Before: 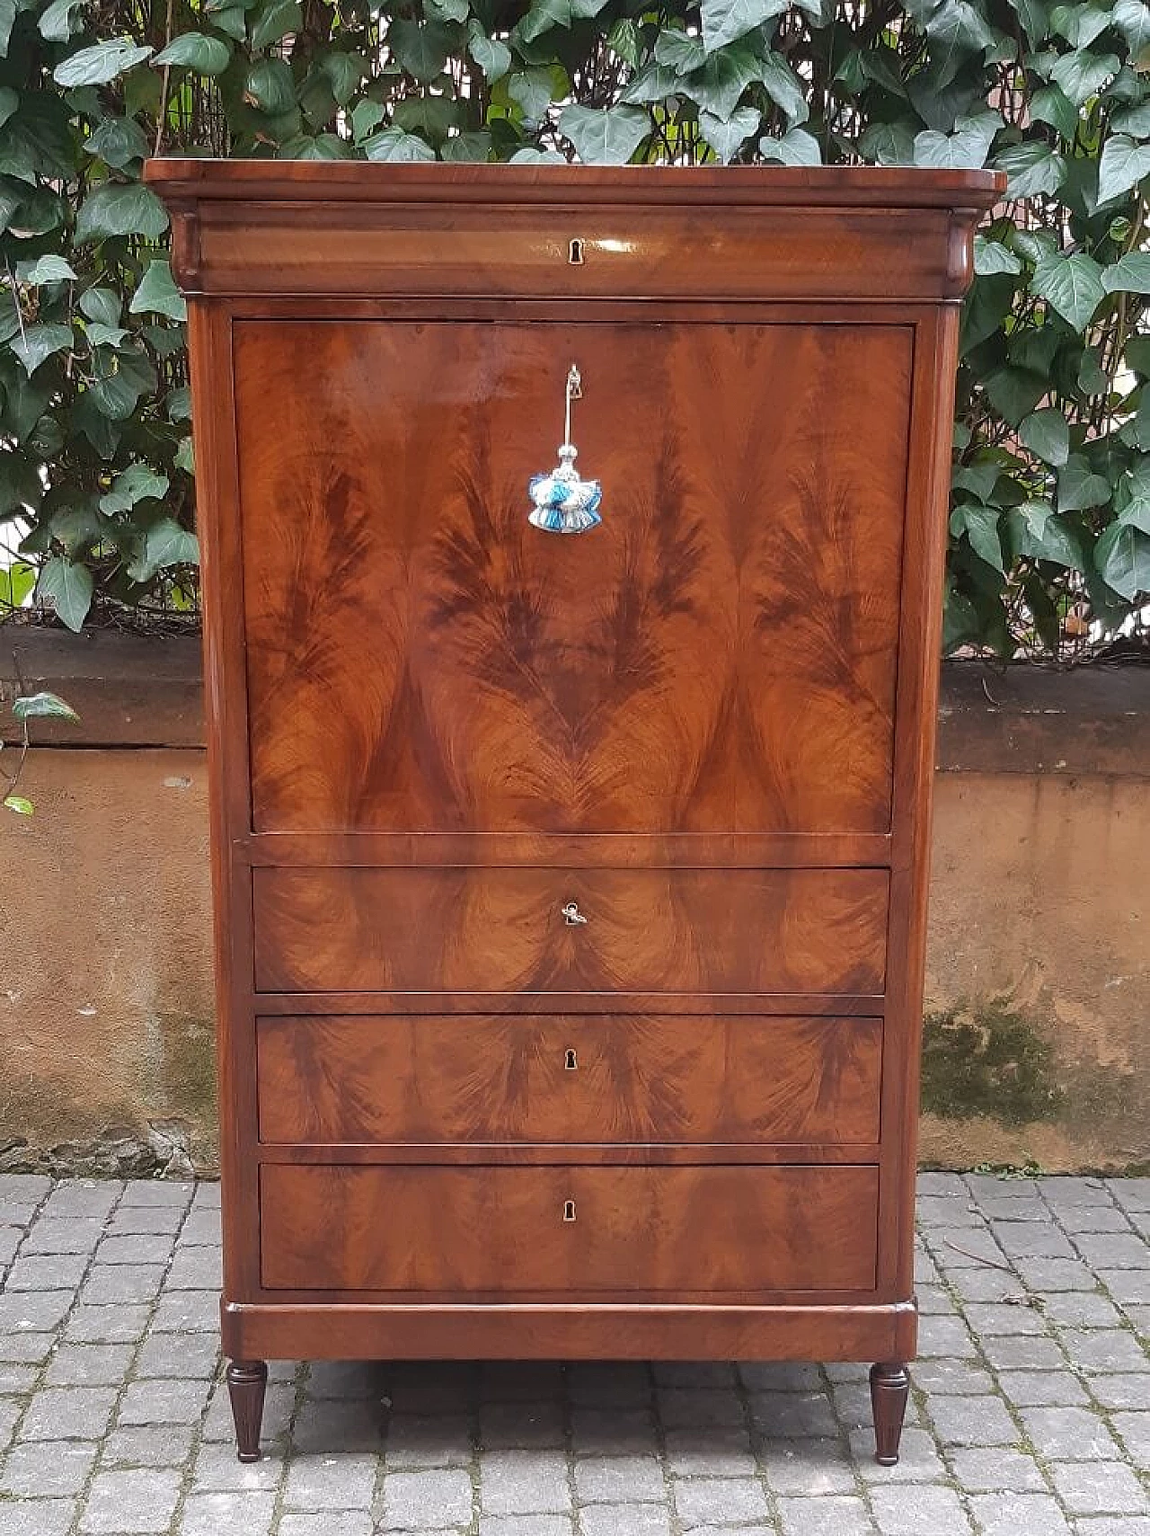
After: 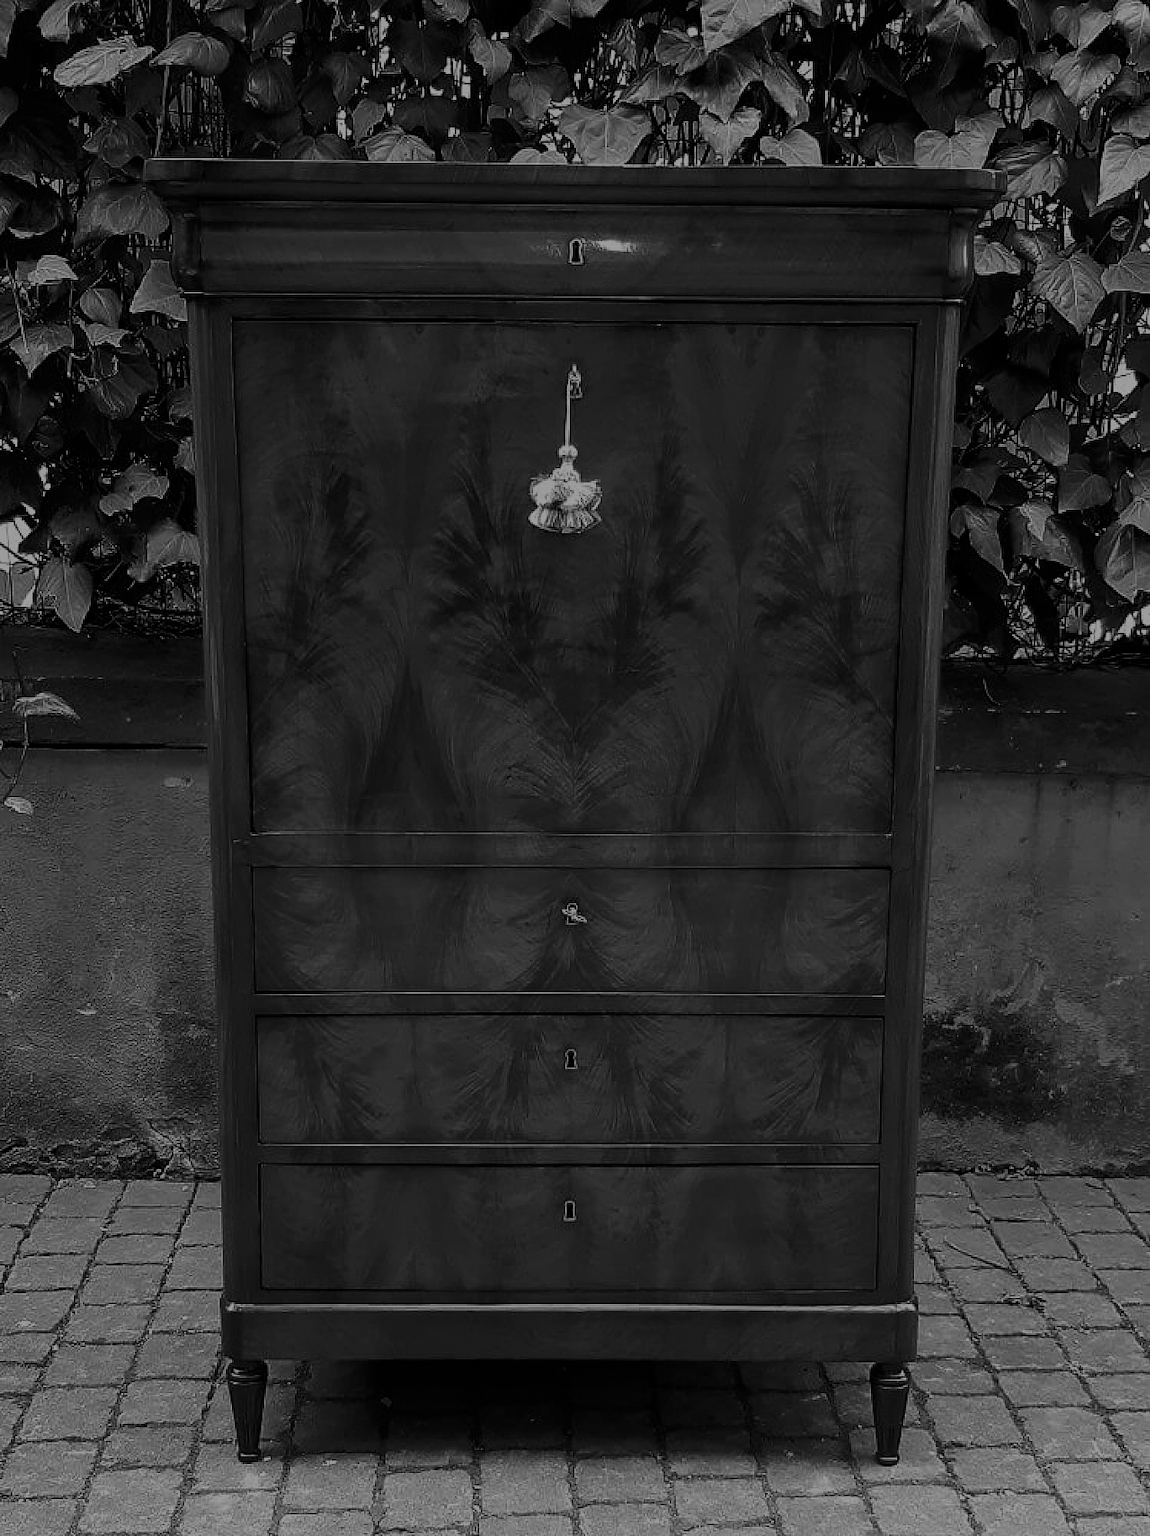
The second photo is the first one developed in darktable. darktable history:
contrast brightness saturation: contrast -0.03, brightness -0.59, saturation -1
filmic rgb: black relative exposure -7.15 EV, white relative exposure 5.36 EV, hardness 3.02, color science v6 (2022)
